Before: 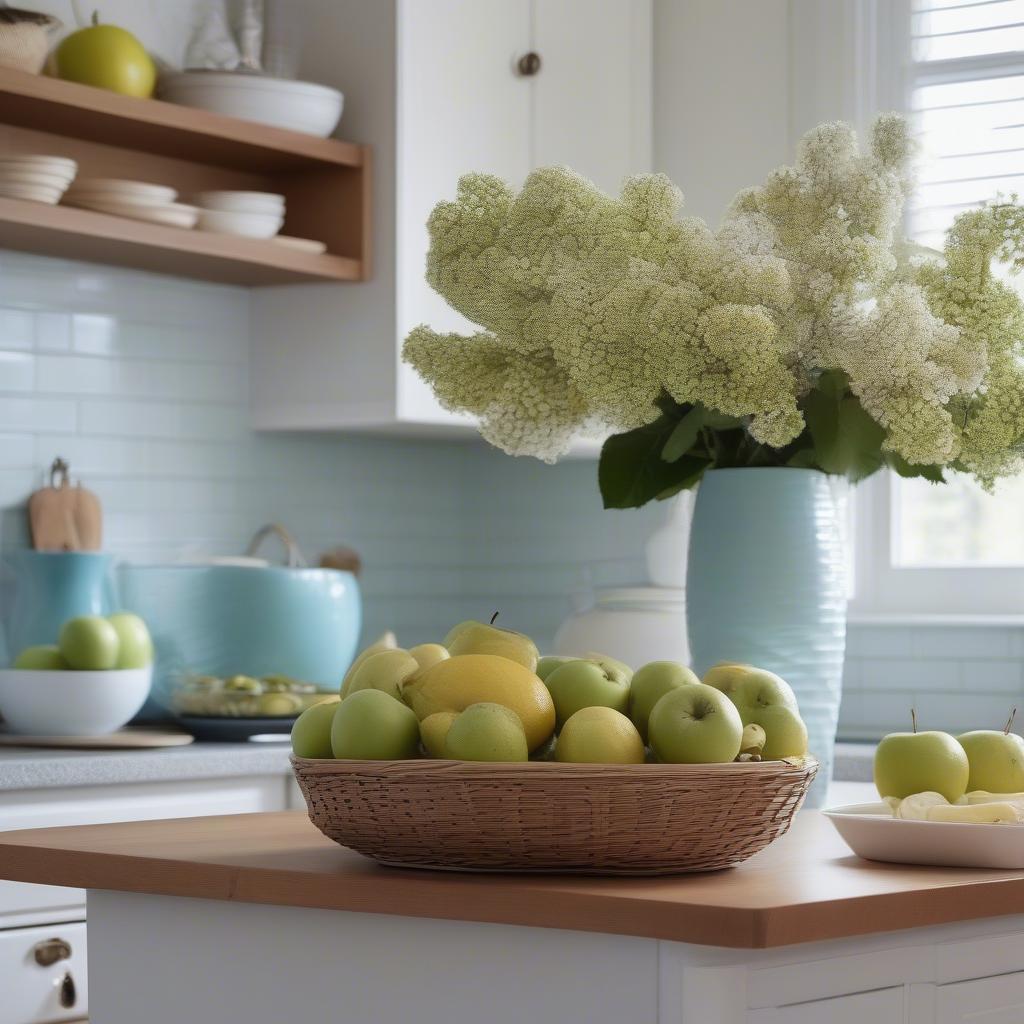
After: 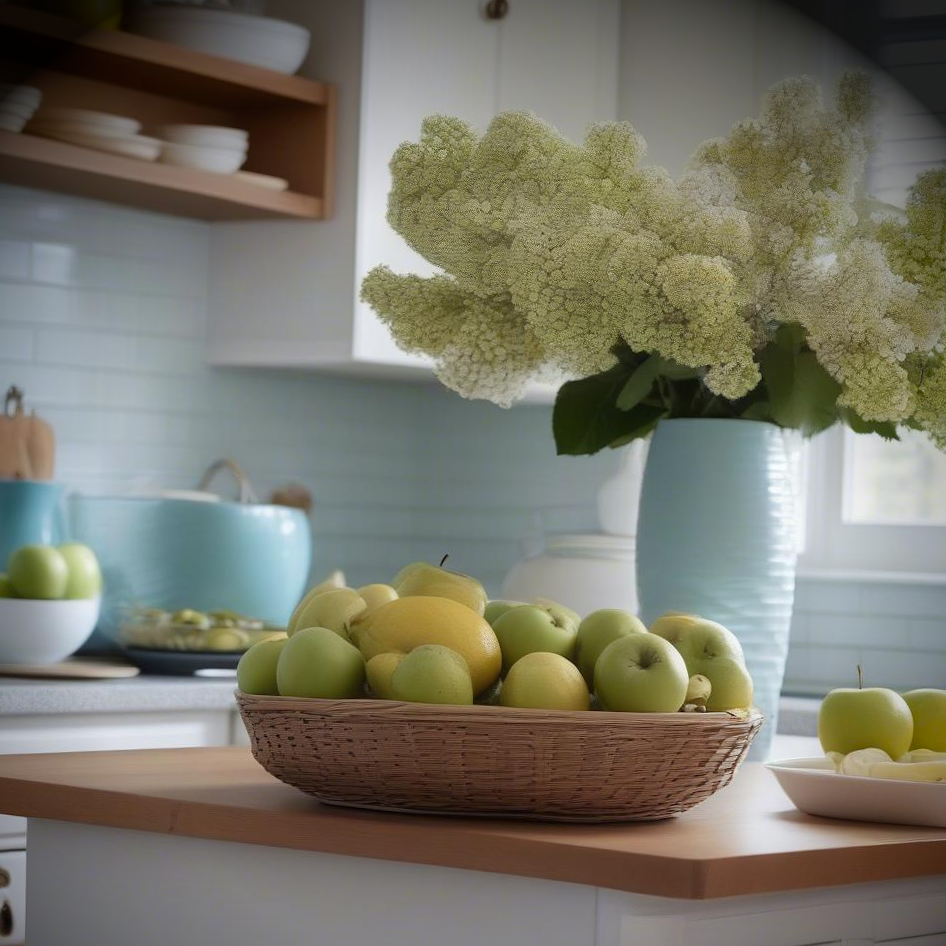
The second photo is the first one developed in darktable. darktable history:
crop and rotate: angle -1.89°, left 3.162%, top 4.149%, right 1.461%, bottom 0.422%
vignetting: fall-off radius 61.09%, brightness -0.985, saturation 0.494, center (-0.028, 0.233), unbound false
